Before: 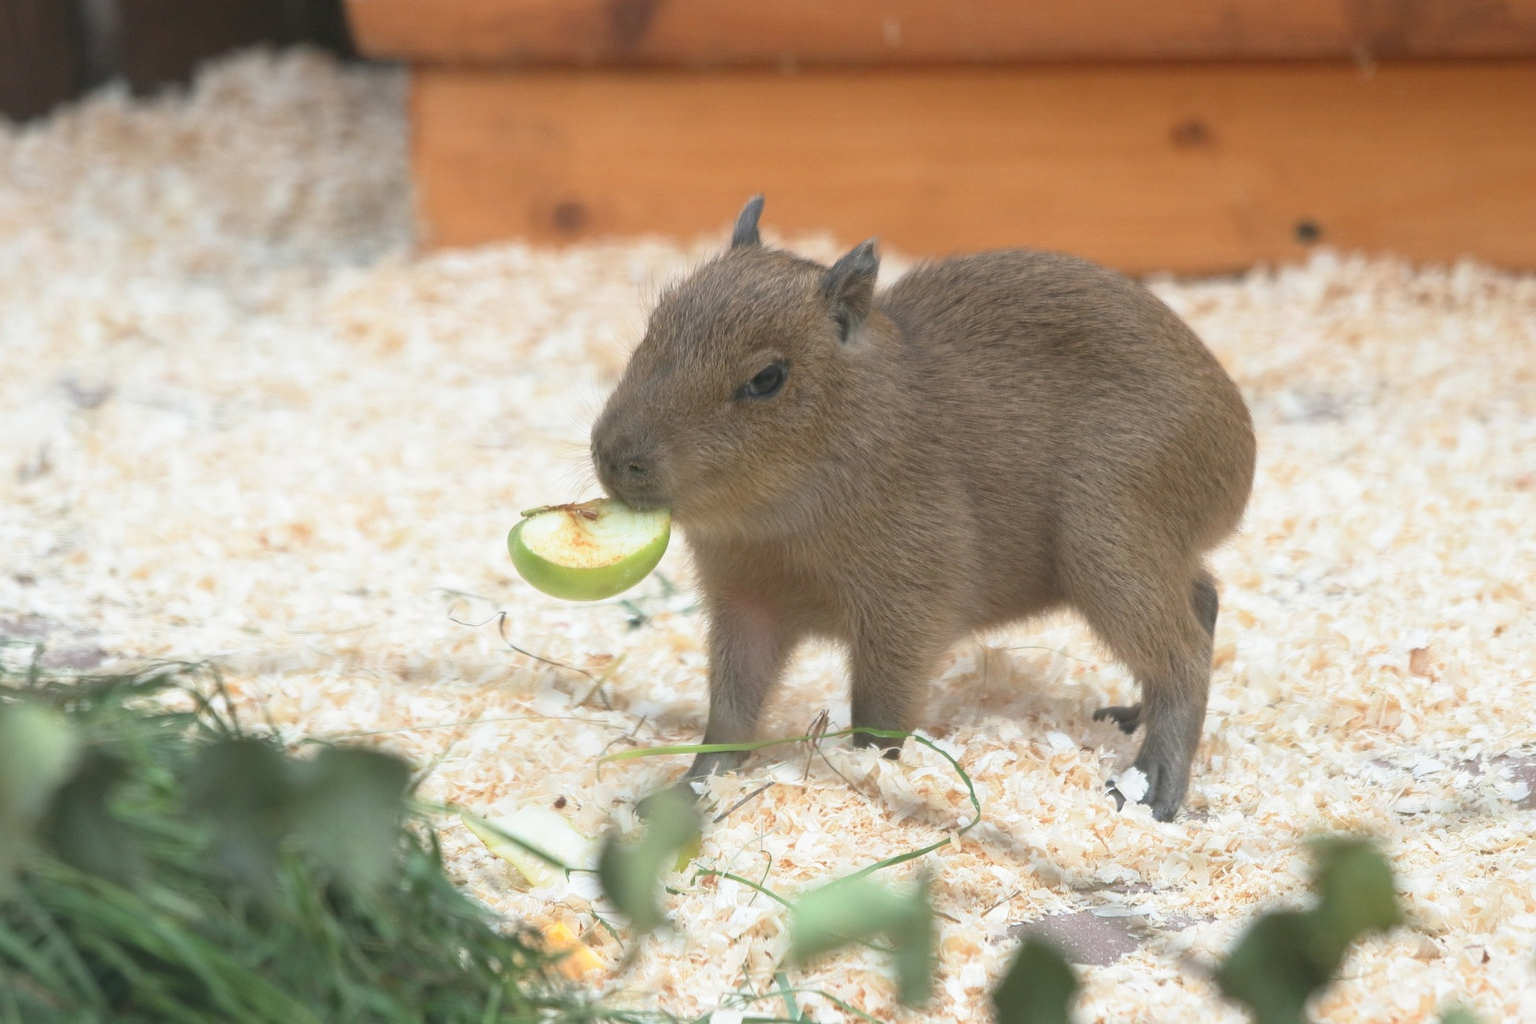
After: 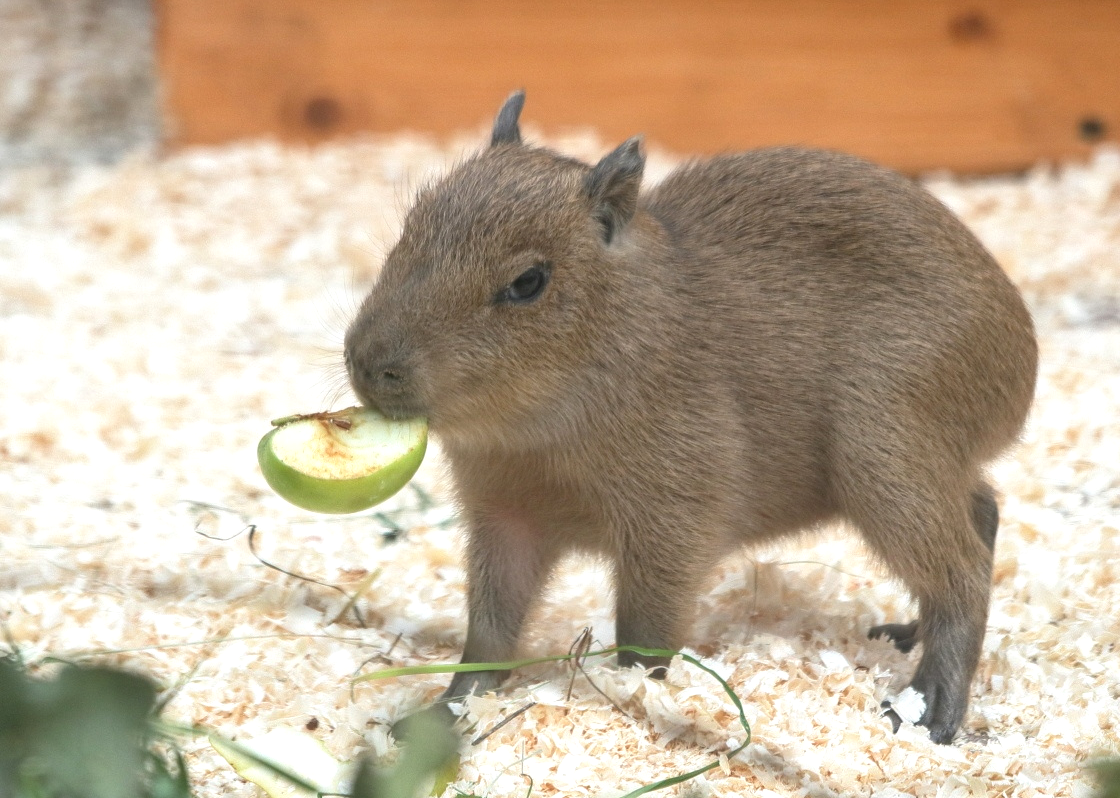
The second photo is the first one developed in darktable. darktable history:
exposure: exposure 0.2 EV, compensate highlight preservation false
local contrast: on, module defaults
crop and rotate: left 17.046%, top 10.659%, right 12.989%, bottom 14.553%
shadows and highlights: shadows 29.61, highlights -30.47, low approximation 0.01, soften with gaussian
